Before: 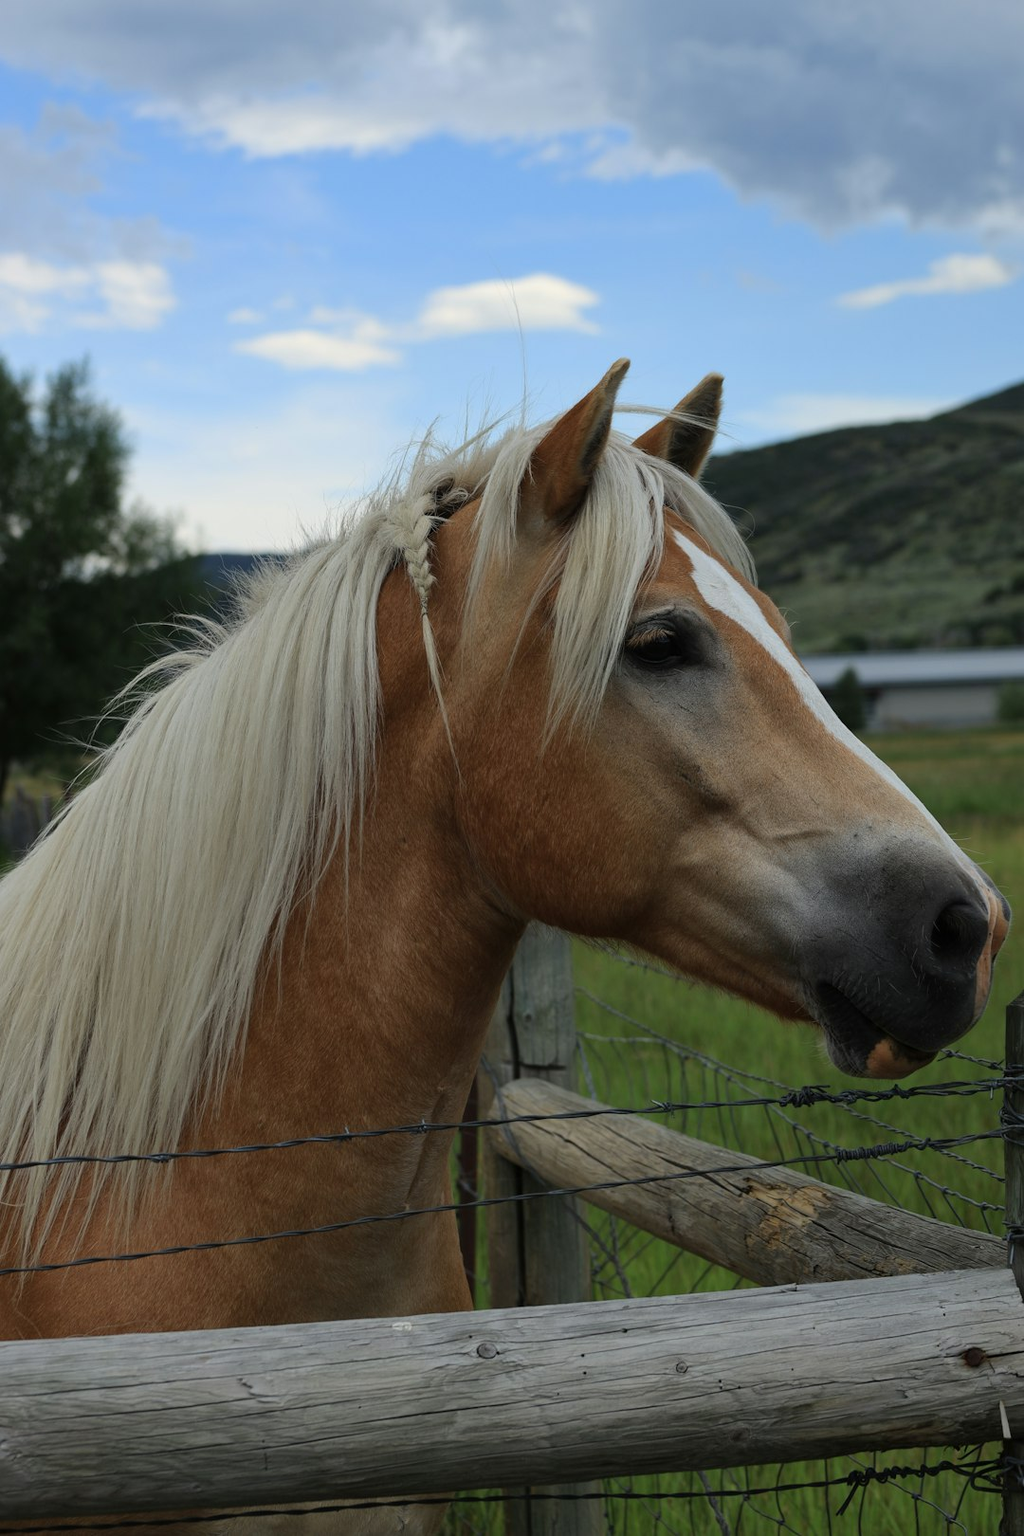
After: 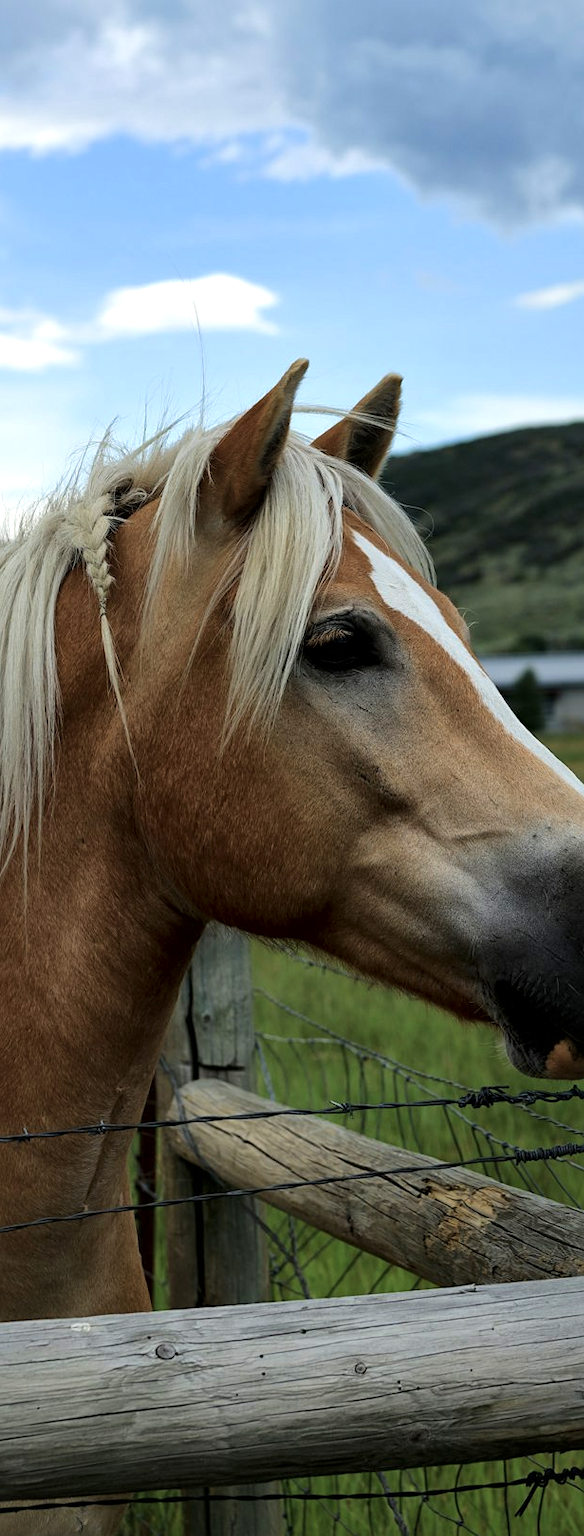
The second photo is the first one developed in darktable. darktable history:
local contrast: mode bilateral grid, contrast 19, coarseness 100, detail 150%, midtone range 0.2
crop: left 31.438%, top 0.007%, right 11.513%
contrast brightness saturation: saturation -0.065
tone equalizer: -8 EV -0.414 EV, -7 EV -0.381 EV, -6 EV -0.366 EV, -5 EV -0.252 EV, -3 EV 0.23 EV, -2 EV 0.336 EV, -1 EV 0.399 EV, +0 EV 0.398 EV
sharpen: amount 0.212
velvia: on, module defaults
